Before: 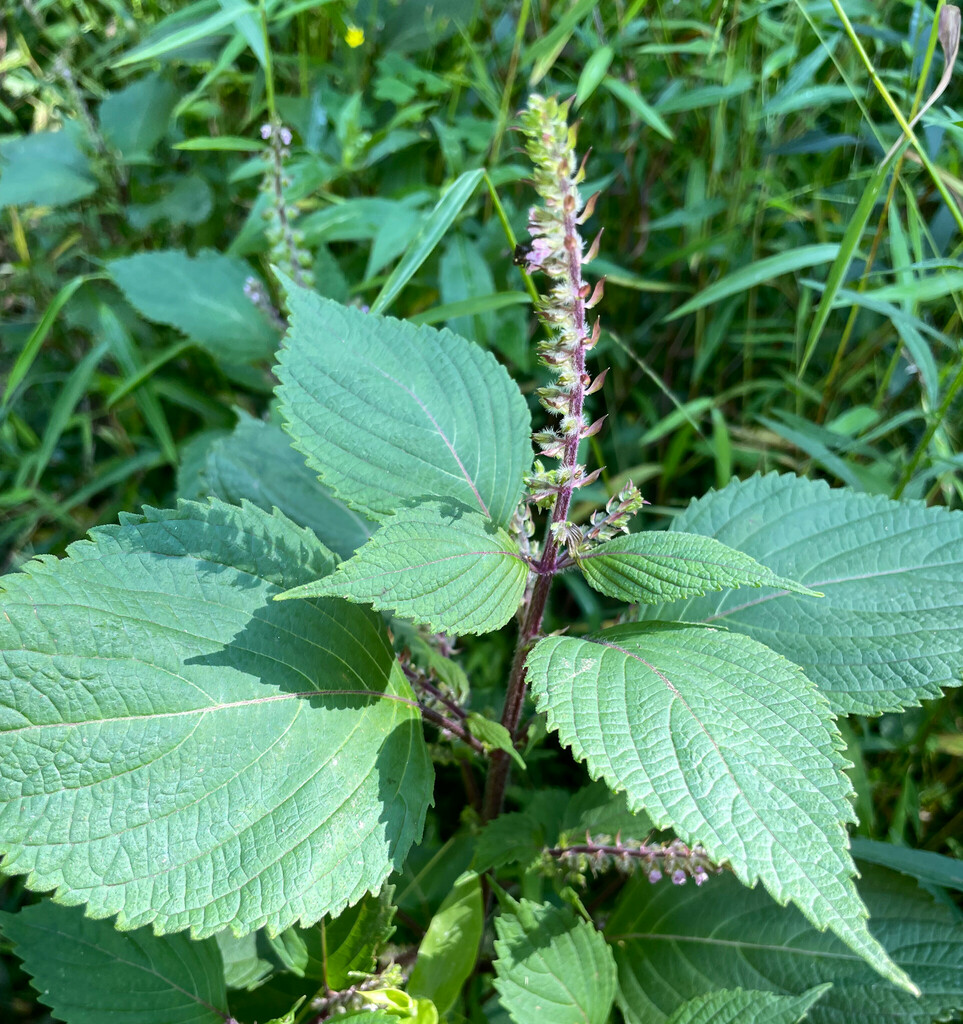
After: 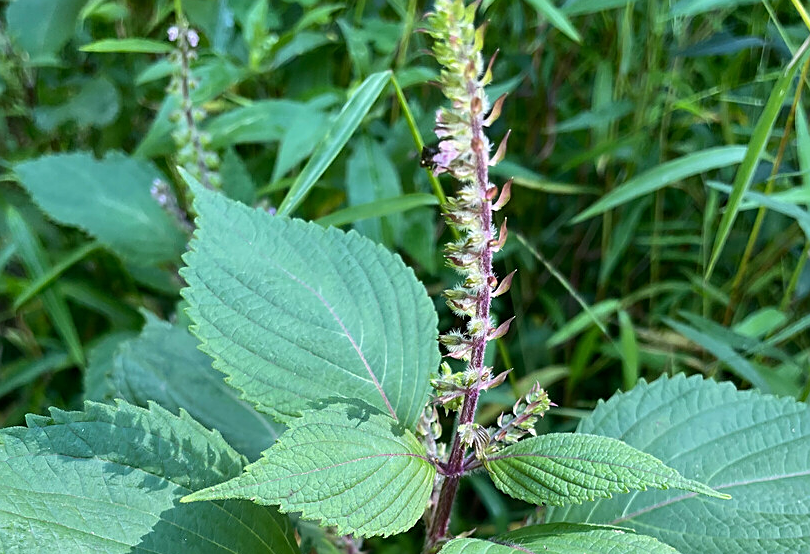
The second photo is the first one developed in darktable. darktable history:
sharpen: on, module defaults
crop and rotate: left 9.681%, top 9.641%, right 6.123%, bottom 36.211%
